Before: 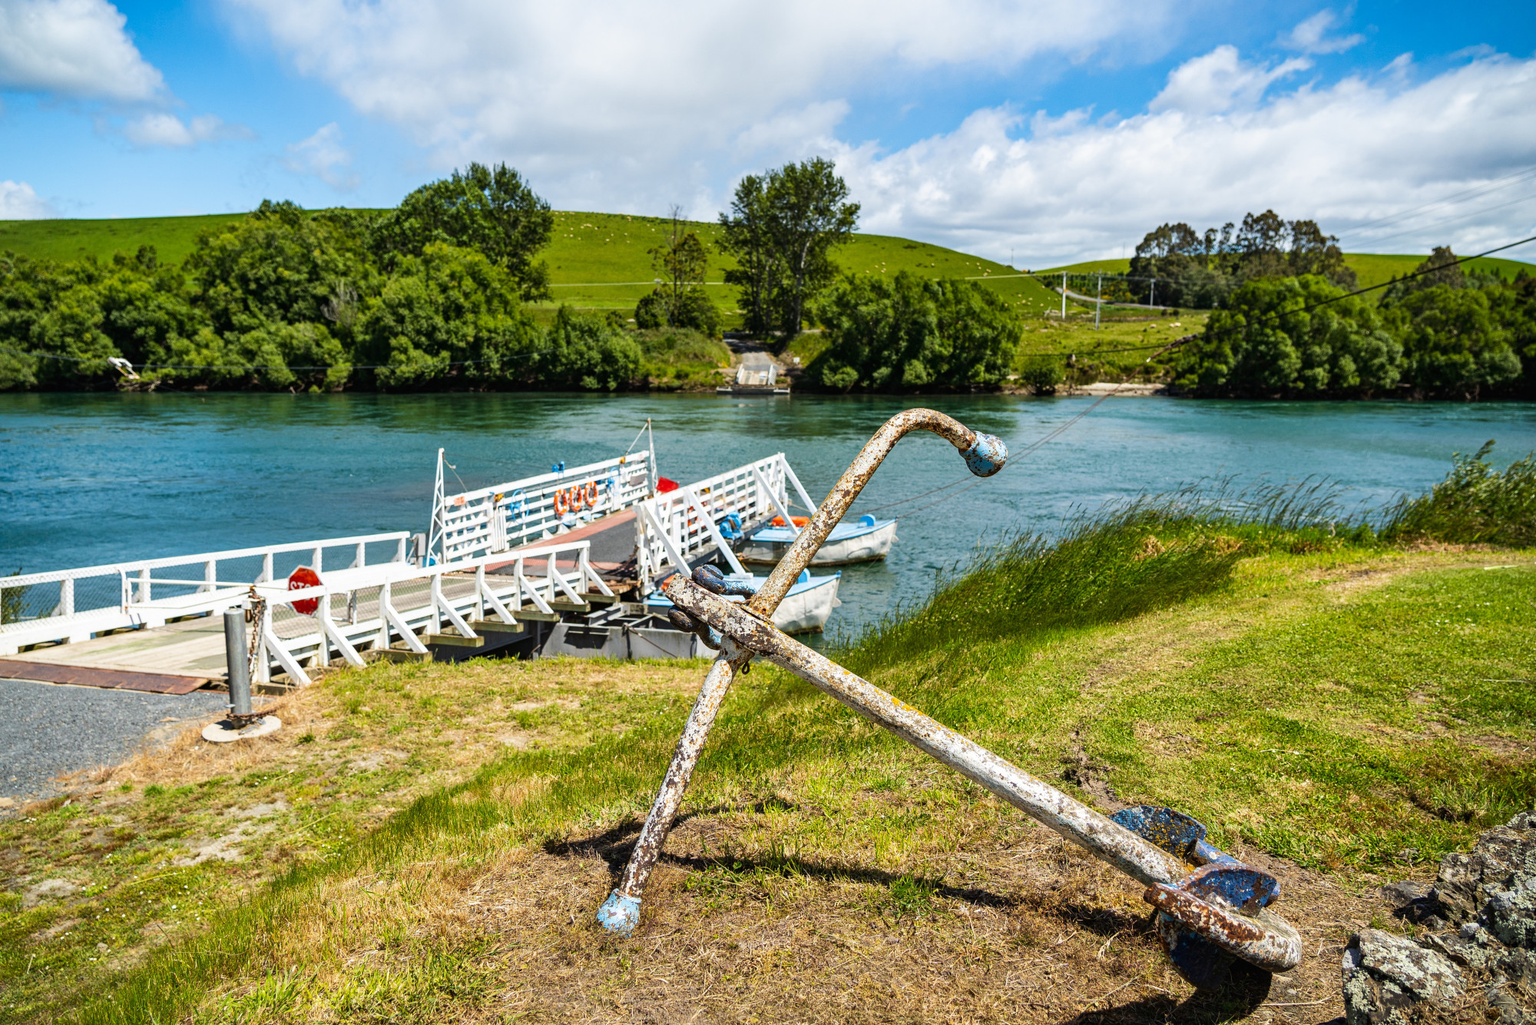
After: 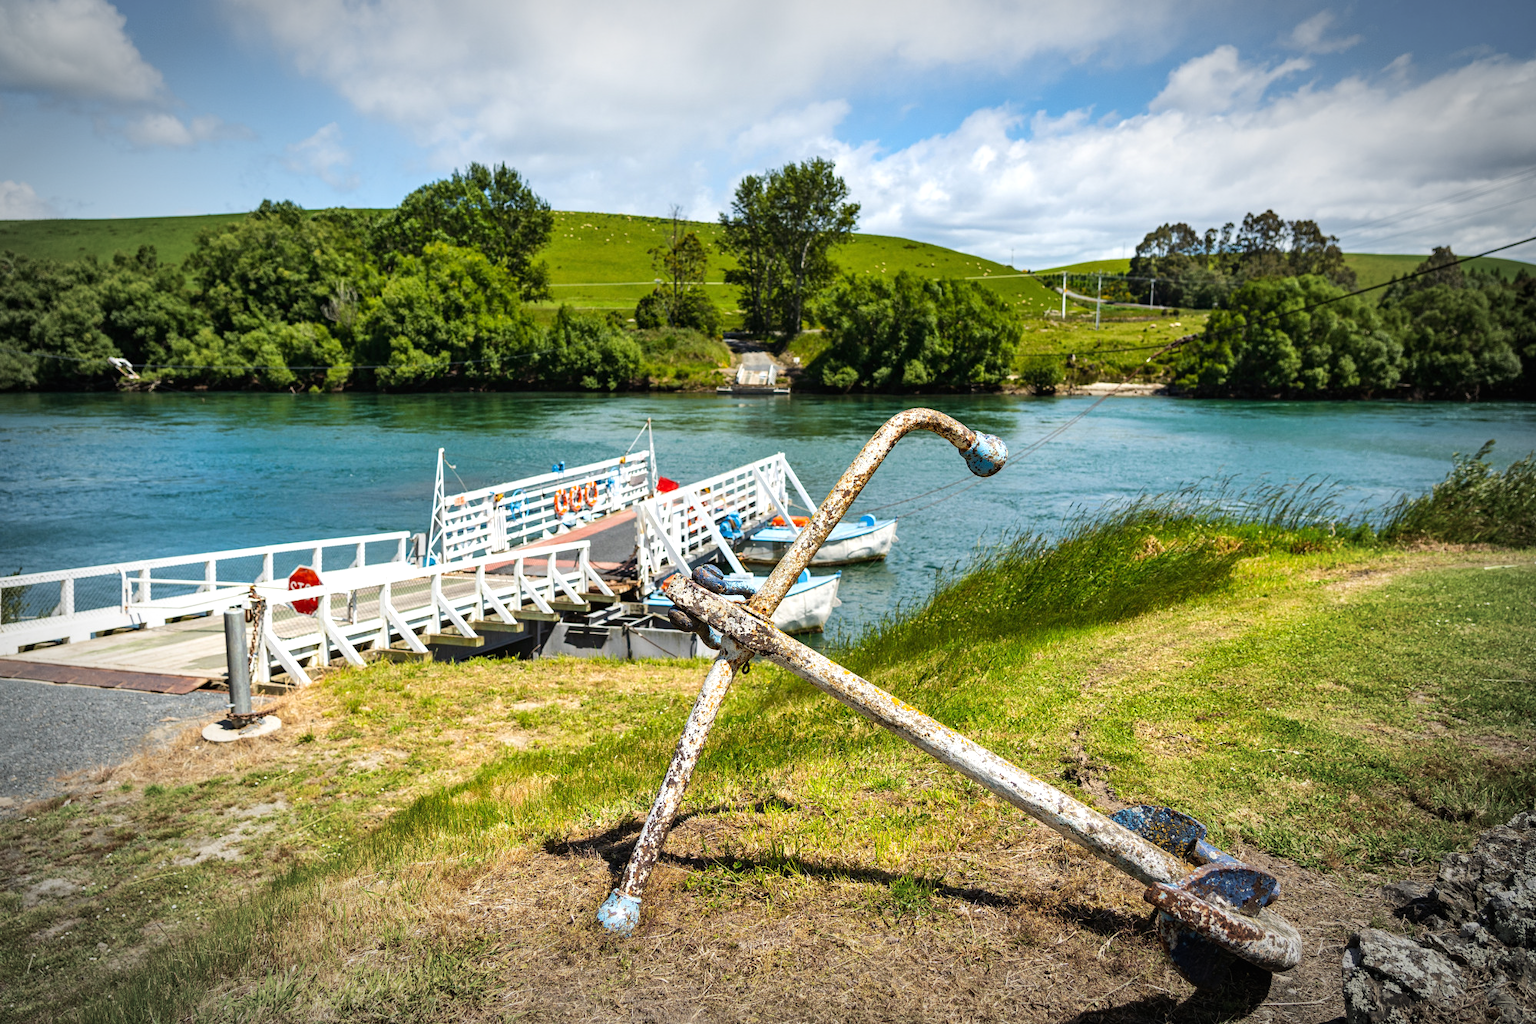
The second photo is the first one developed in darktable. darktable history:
vignetting: fall-off start 70%, width/height ratio 1.334, unbound false
exposure: exposure 0.235 EV, compensate exposure bias true, compensate highlight preservation false
